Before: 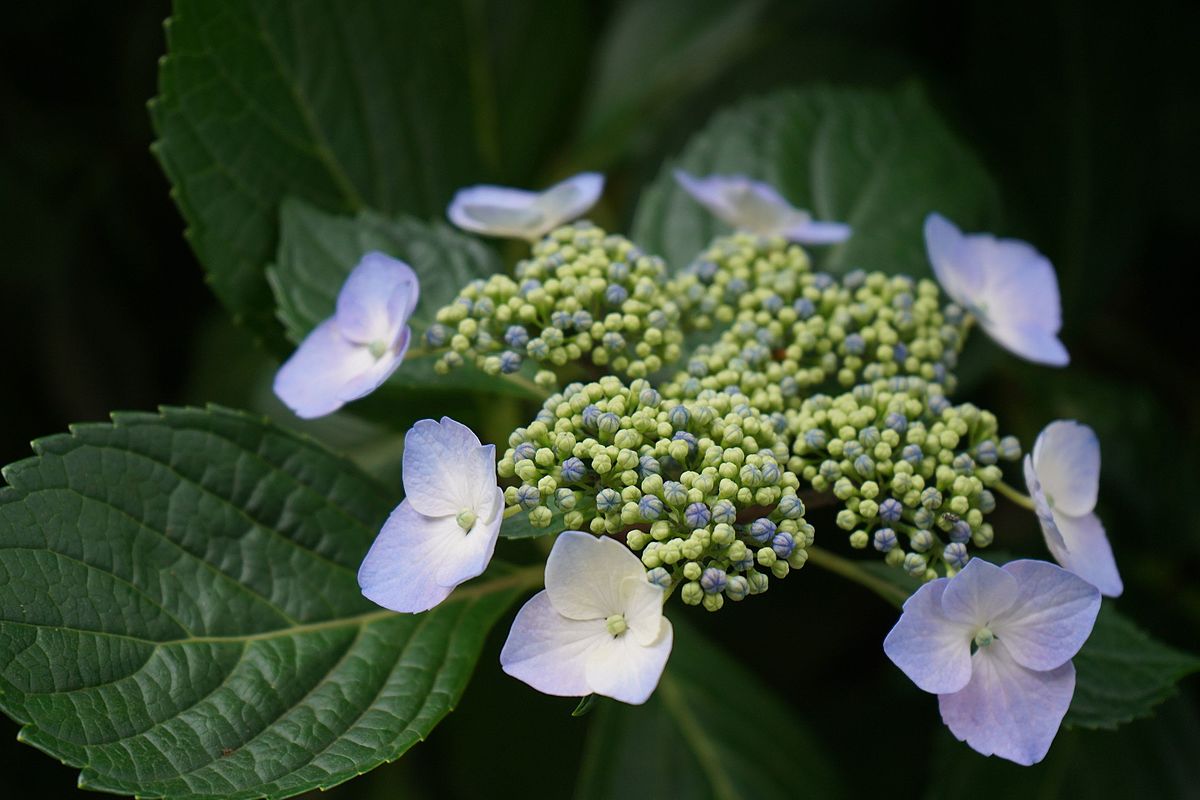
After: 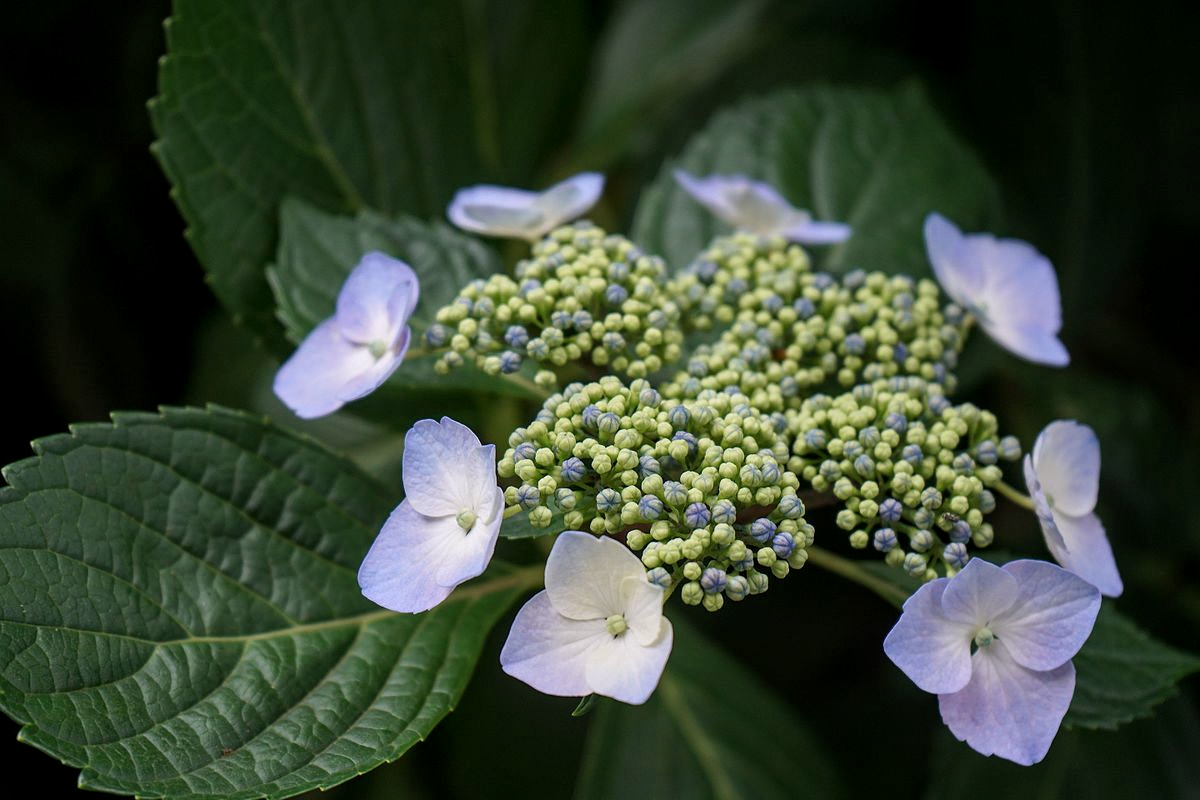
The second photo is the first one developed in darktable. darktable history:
white balance: red 1.009, blue 1.027
local contrast: detail 130%
contrast brightness saturation: saturation -0.04
